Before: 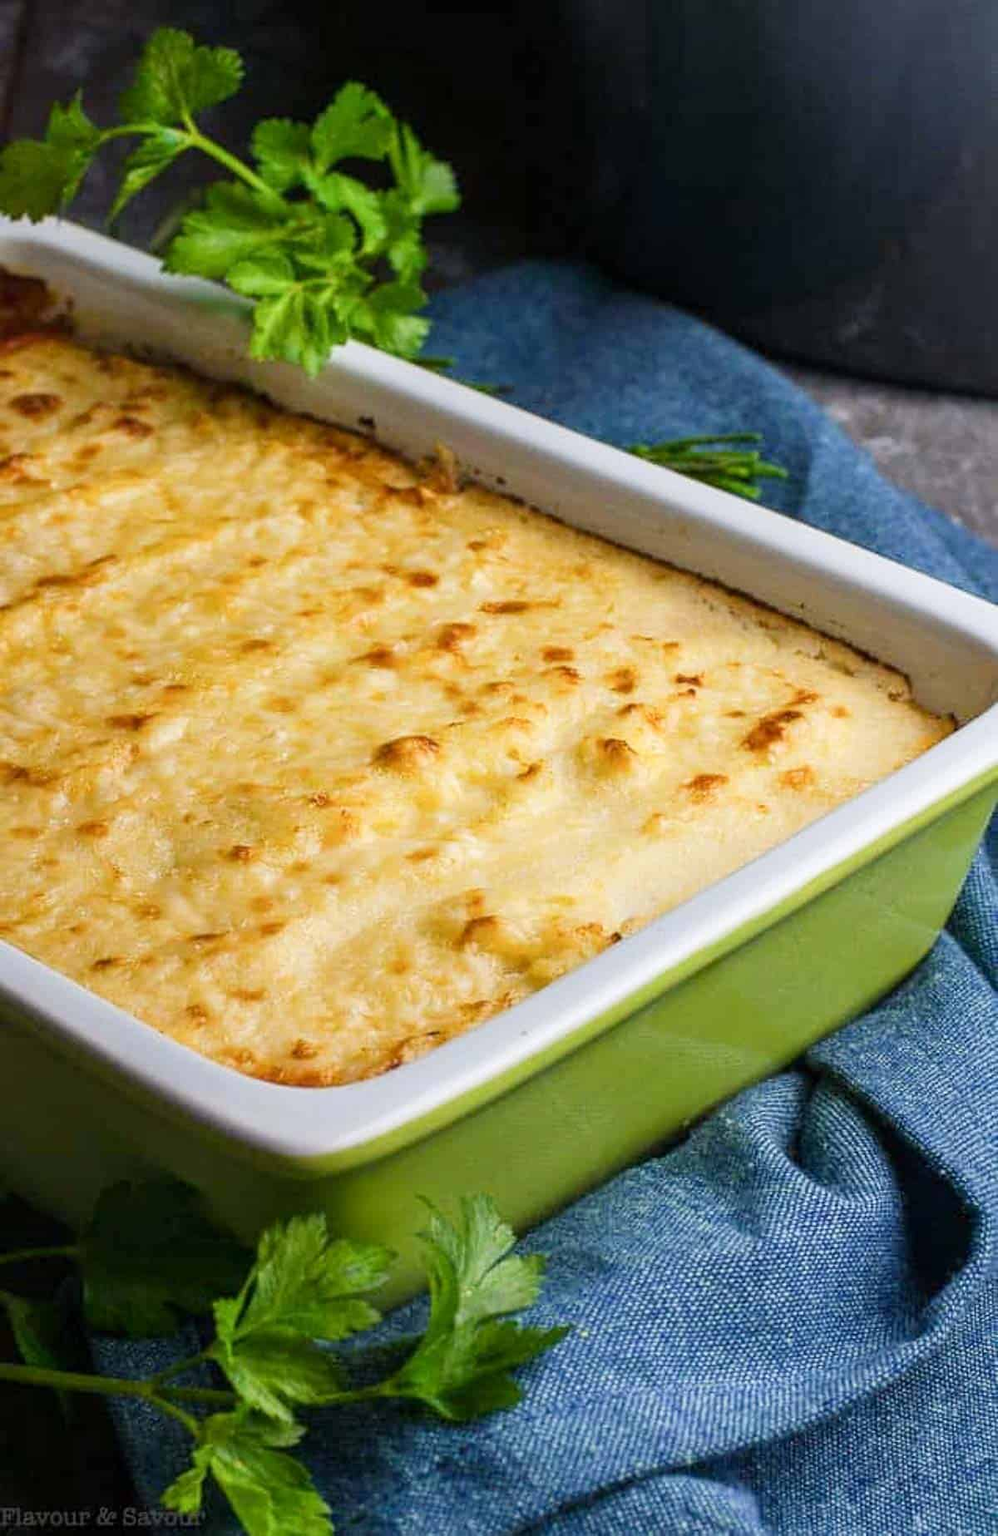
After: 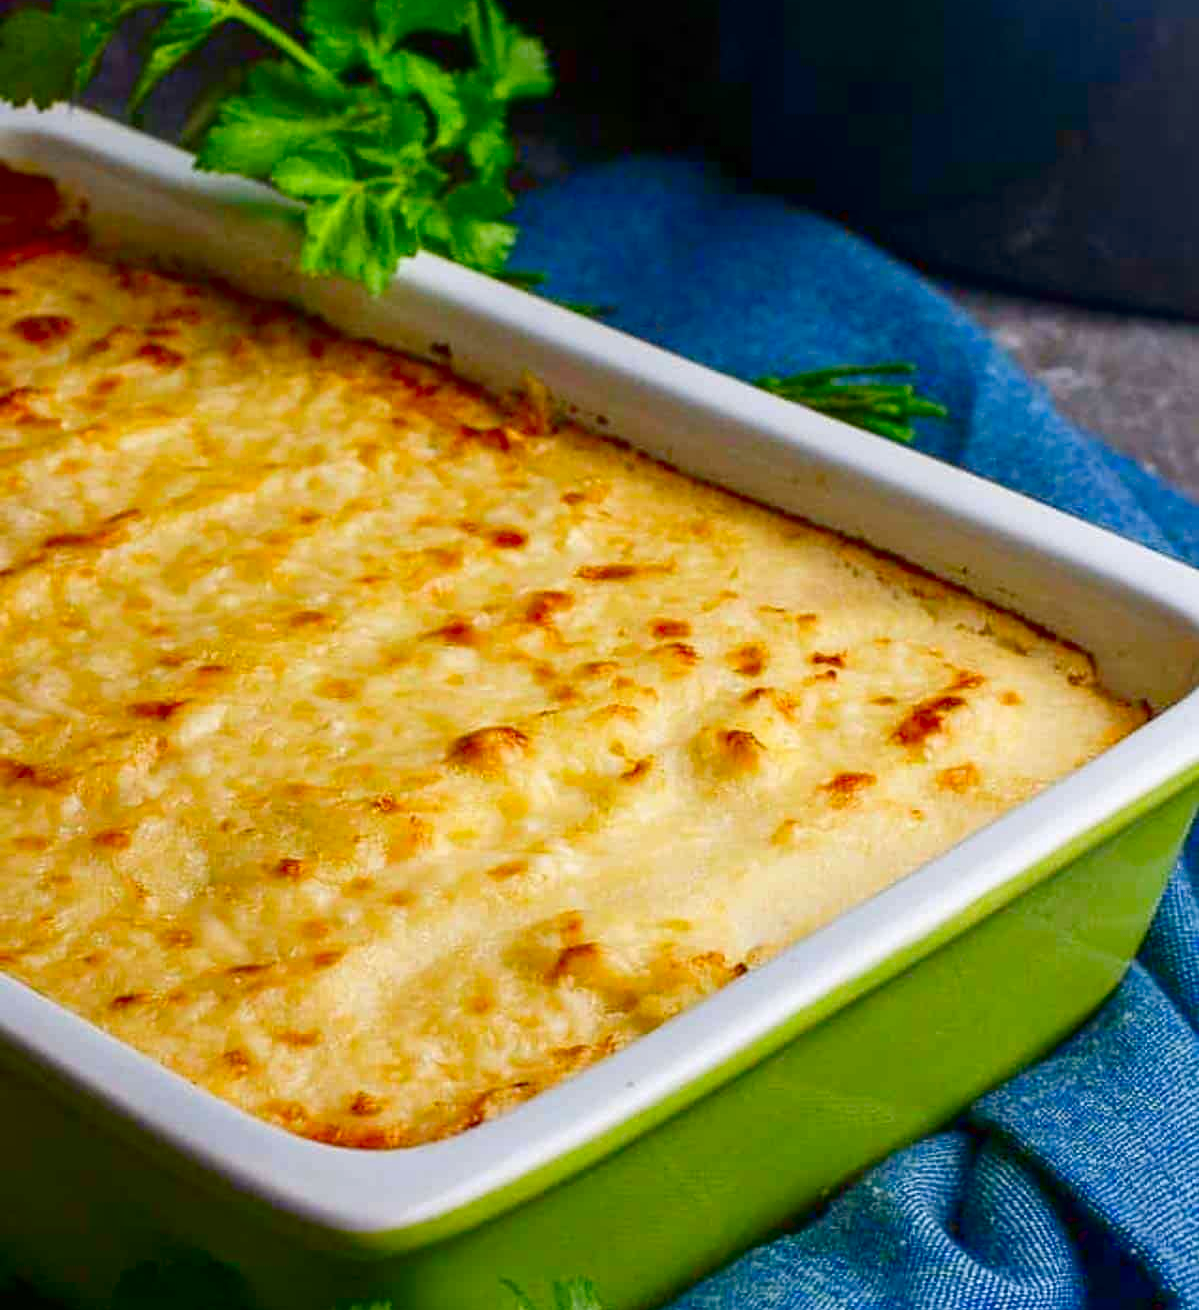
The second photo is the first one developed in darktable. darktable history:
contrast brightness saturation: brightness -0.251, saturation 0.205
levels: levels [0, 0.445, 1]
crop and rotate: top 8.555%, bottom 20.51%
